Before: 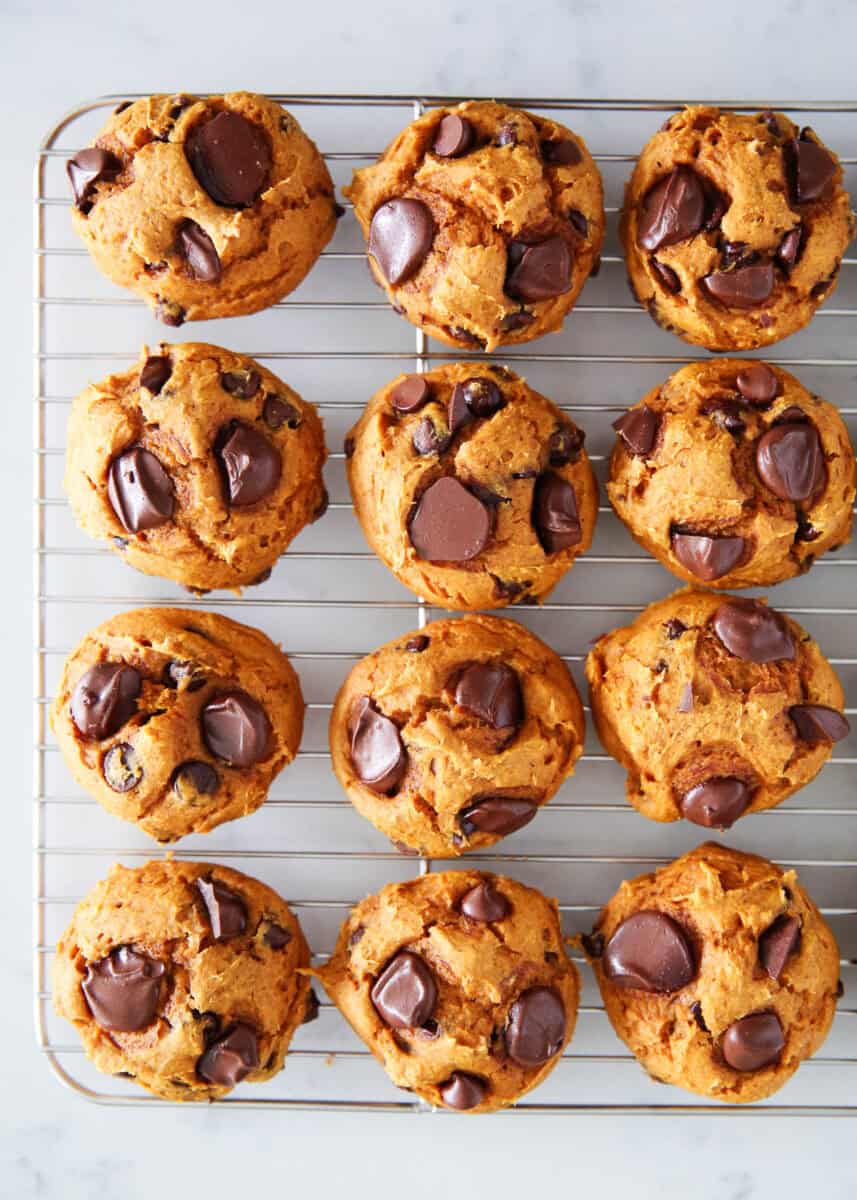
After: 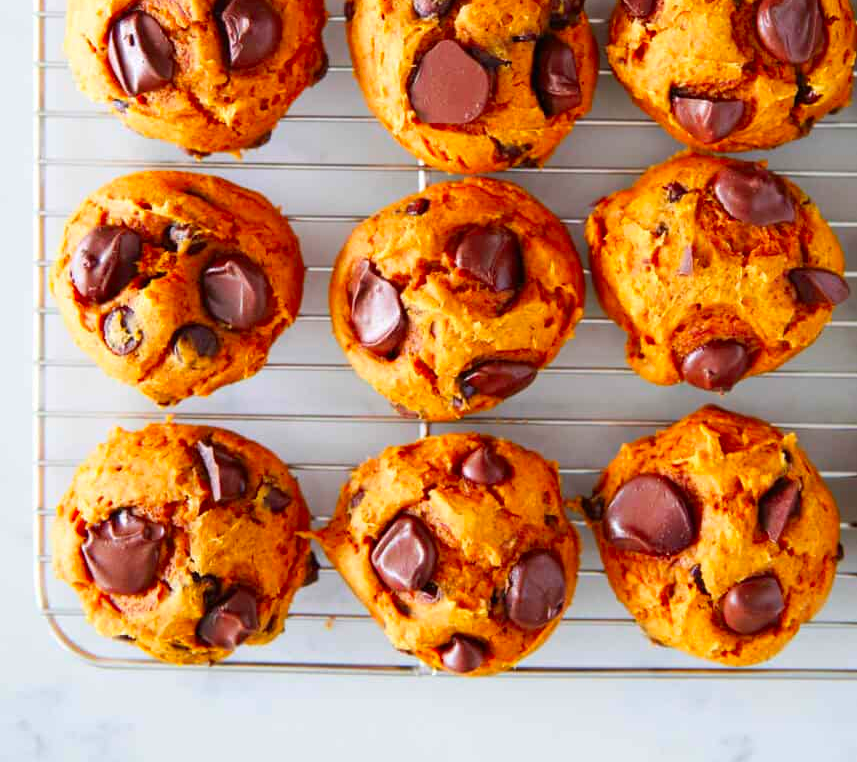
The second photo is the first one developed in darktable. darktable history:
crop and rotate: top 36.435%
contrast brightness saturation: saturation 0.5
